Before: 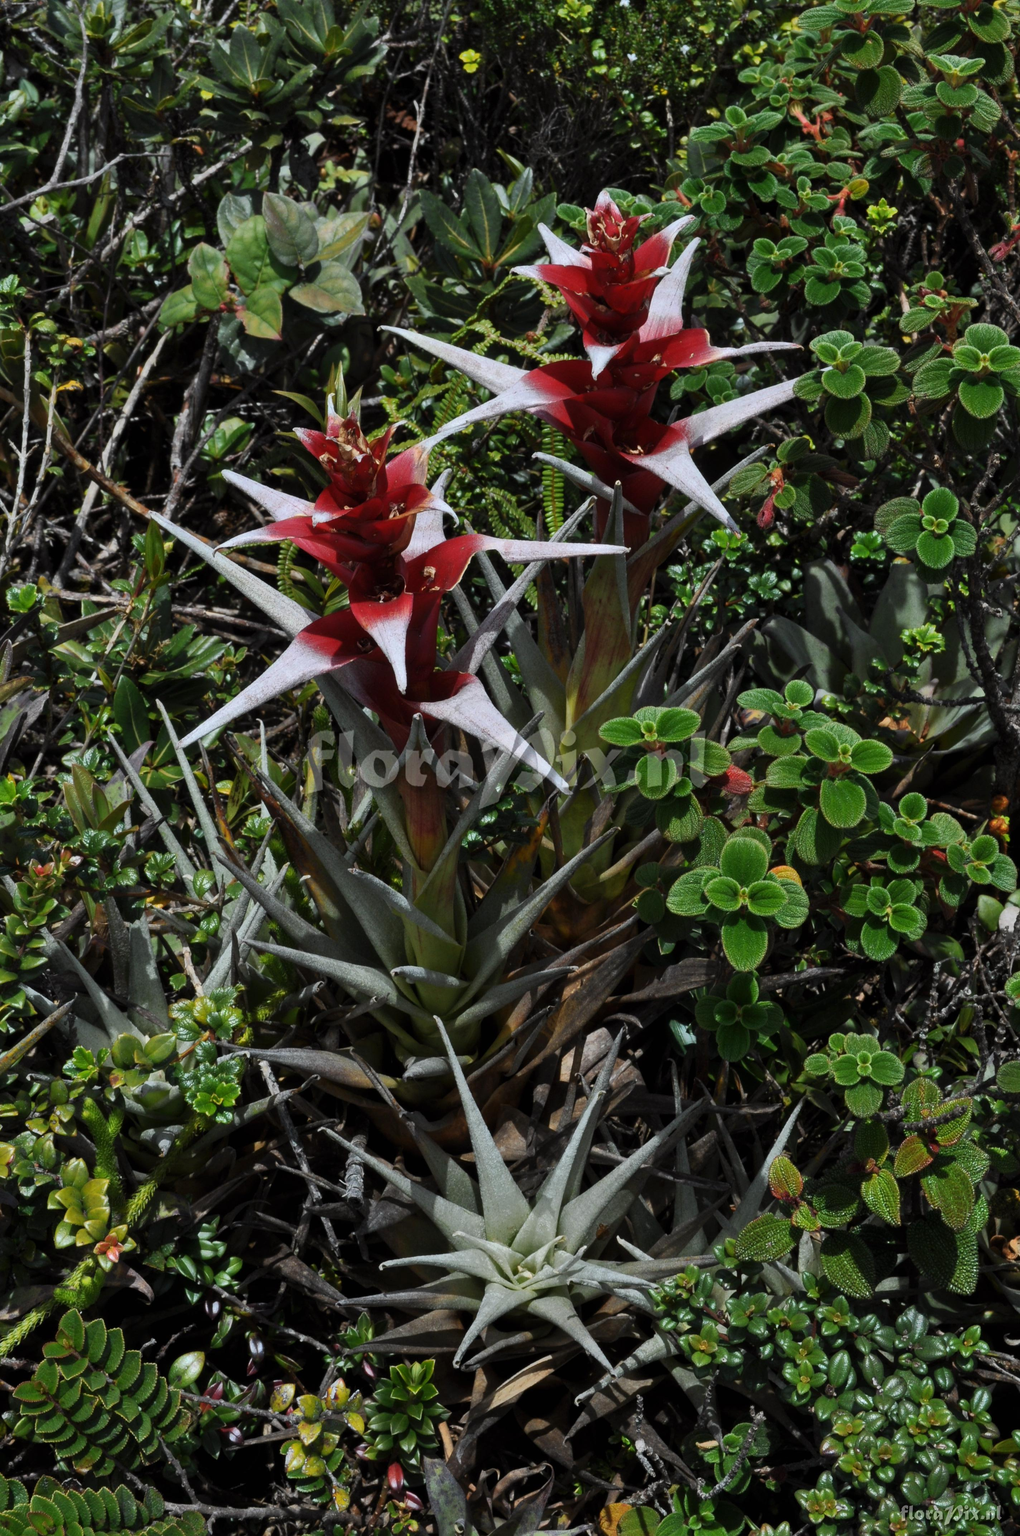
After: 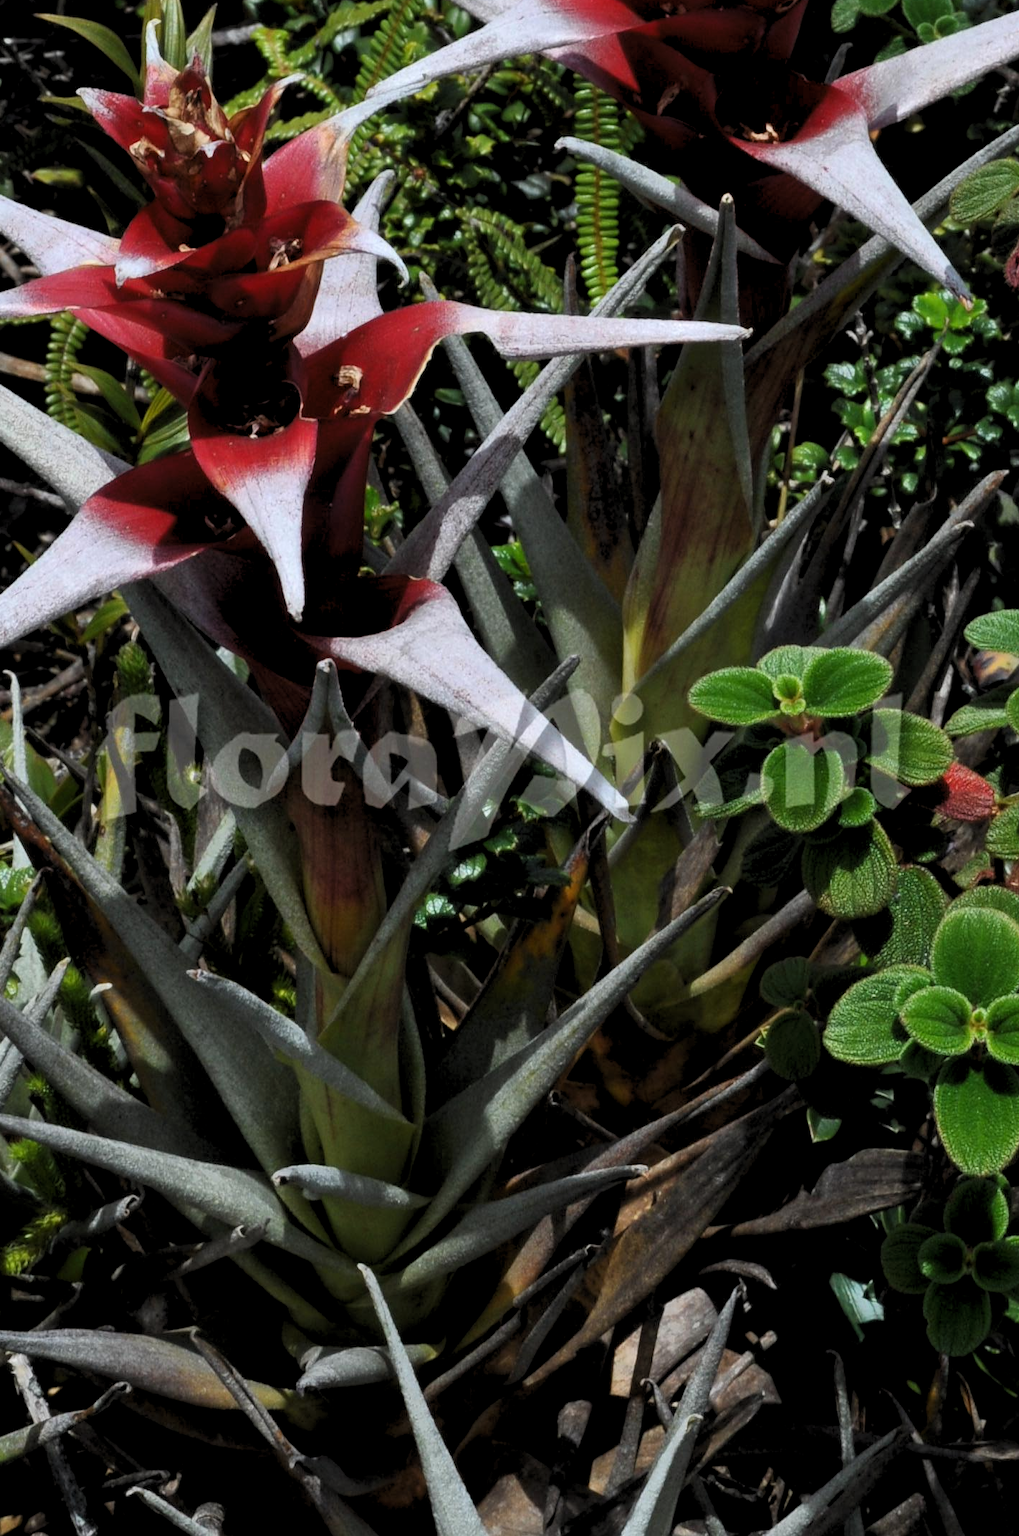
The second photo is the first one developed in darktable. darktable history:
crop: left 25%, top 25%, right 25%, bottom 25%
levels: levels [0.073, 0.497, 0.972]
